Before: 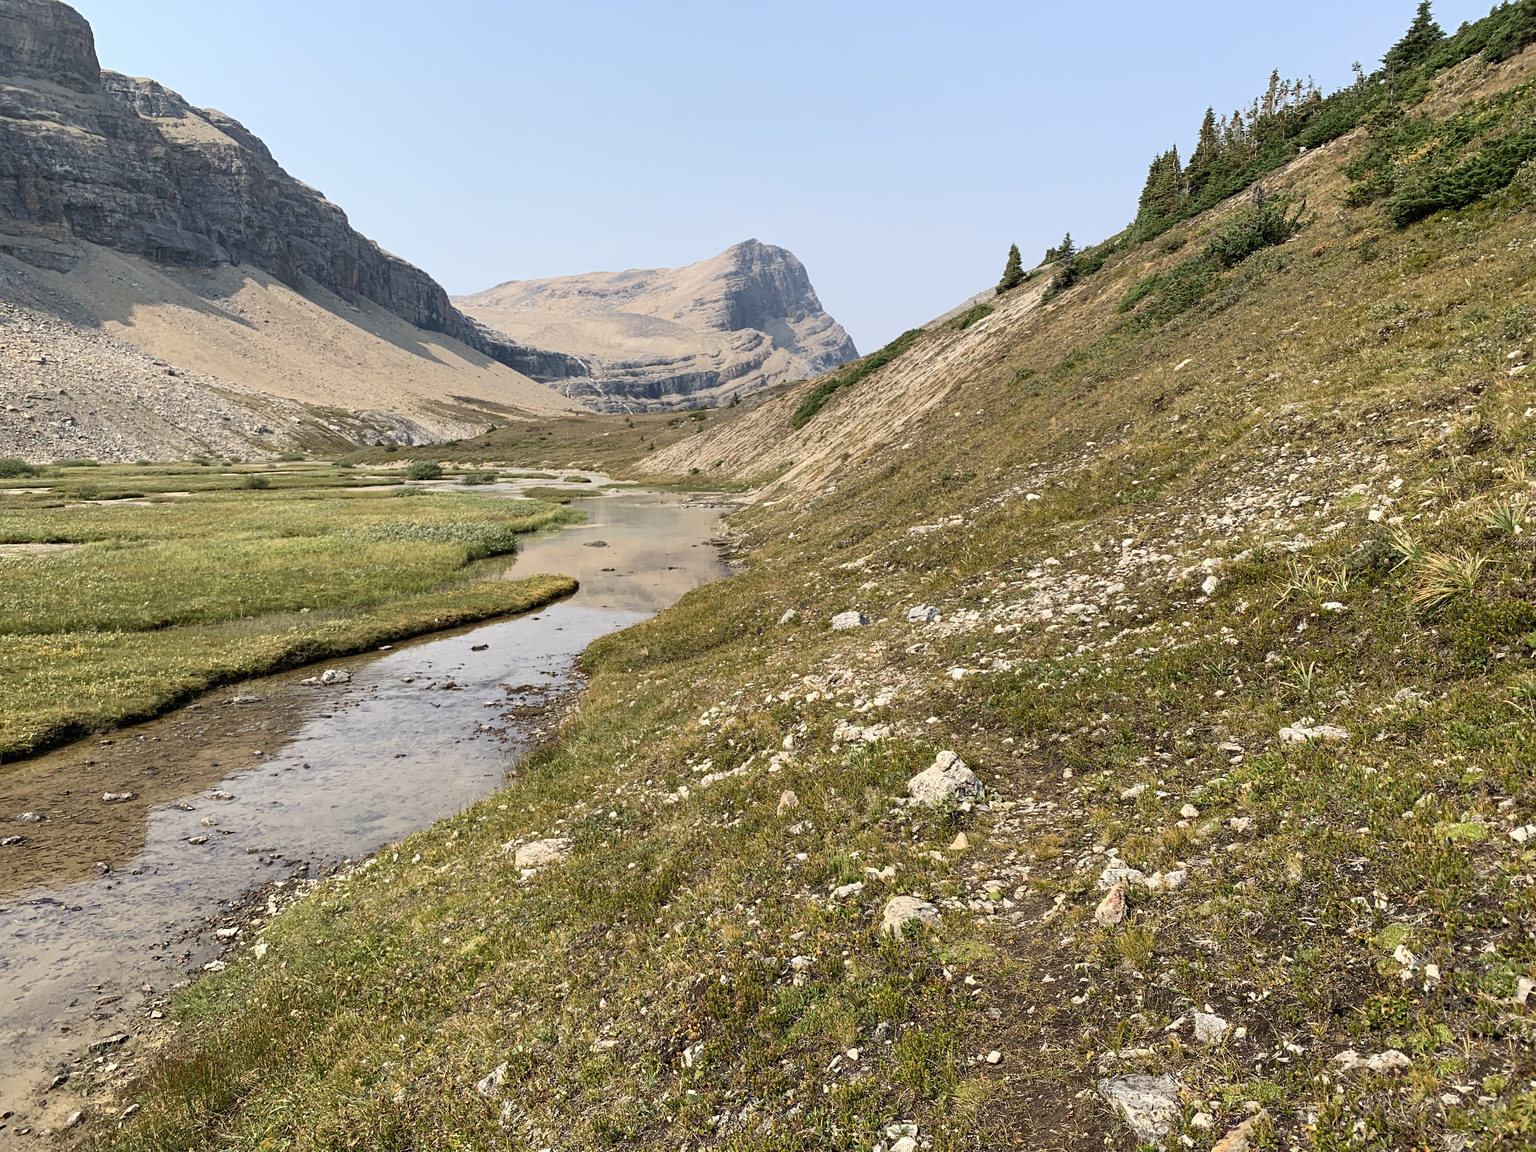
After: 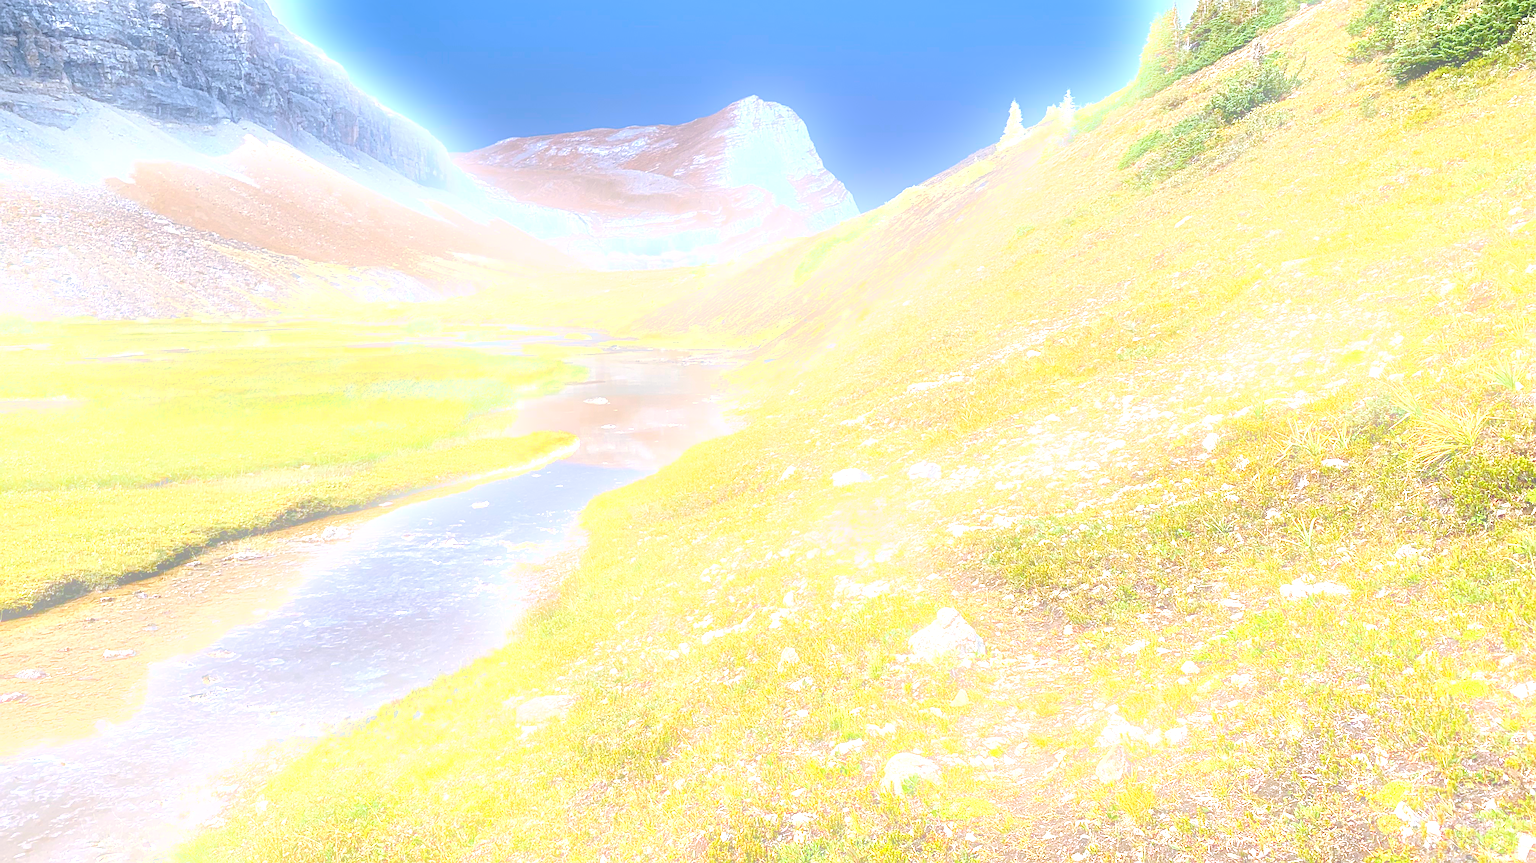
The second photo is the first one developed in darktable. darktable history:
sharpen: on, module defaults
crop and rotate: top 12.5%, bottom 12.5%
exposure: black level correction 0.001, exposure 2 EV, compensate highlight preservation false
white balance: red 0.967, blue 1.119, emerald 0.756
bloom: threshold 82.5%, strength 16.25%
